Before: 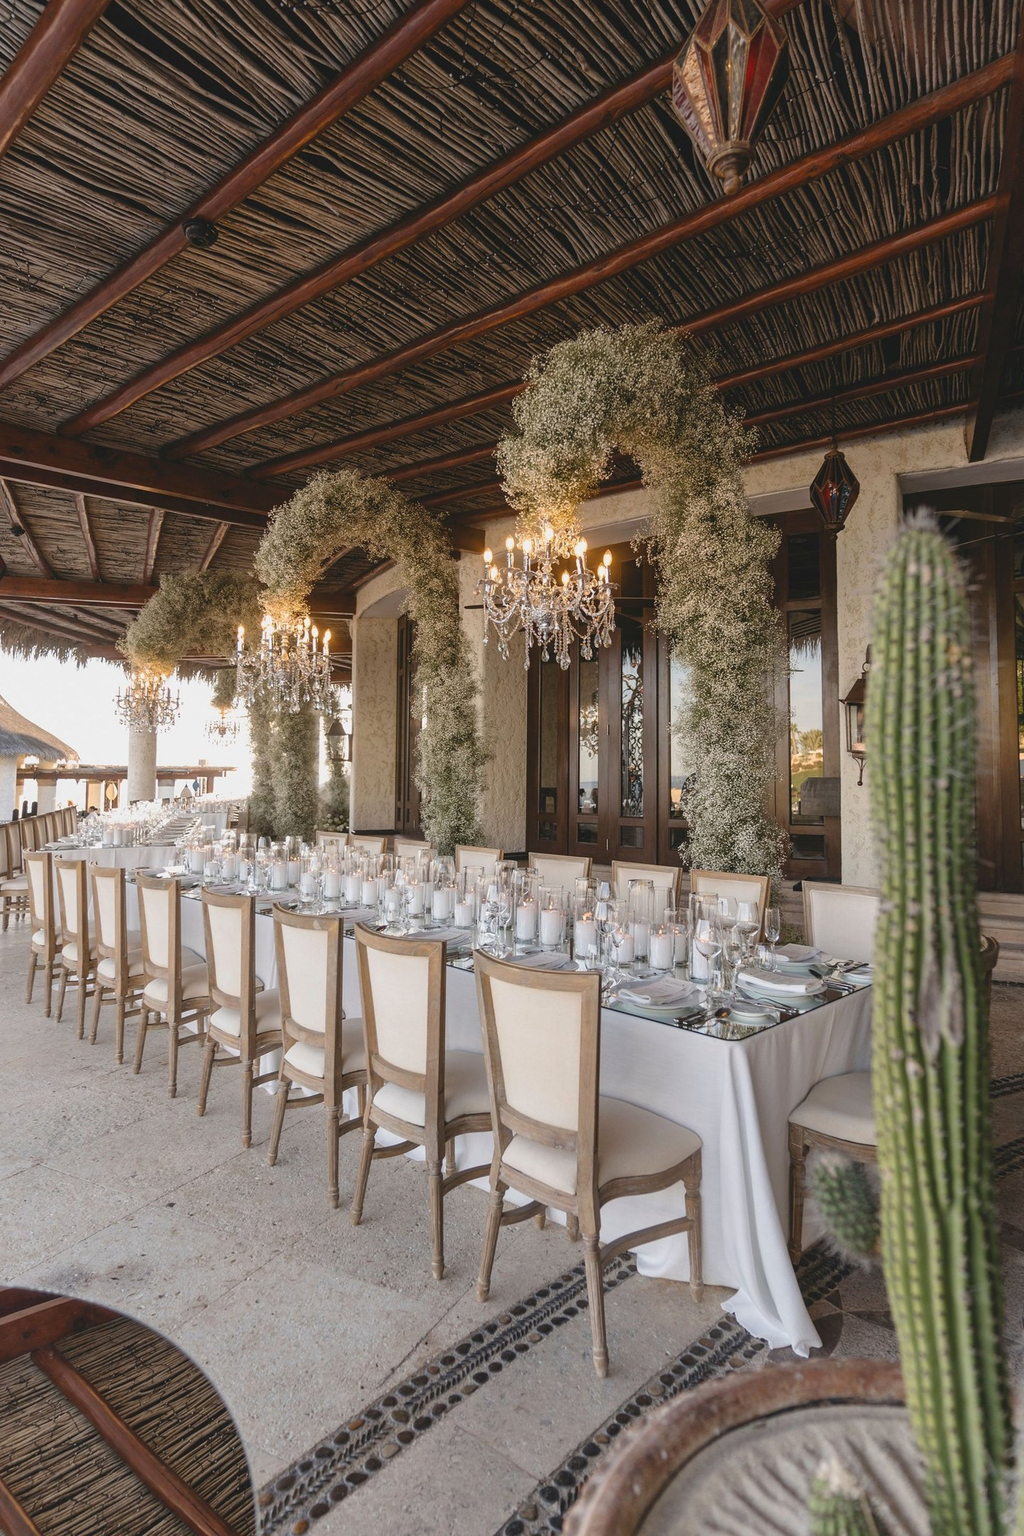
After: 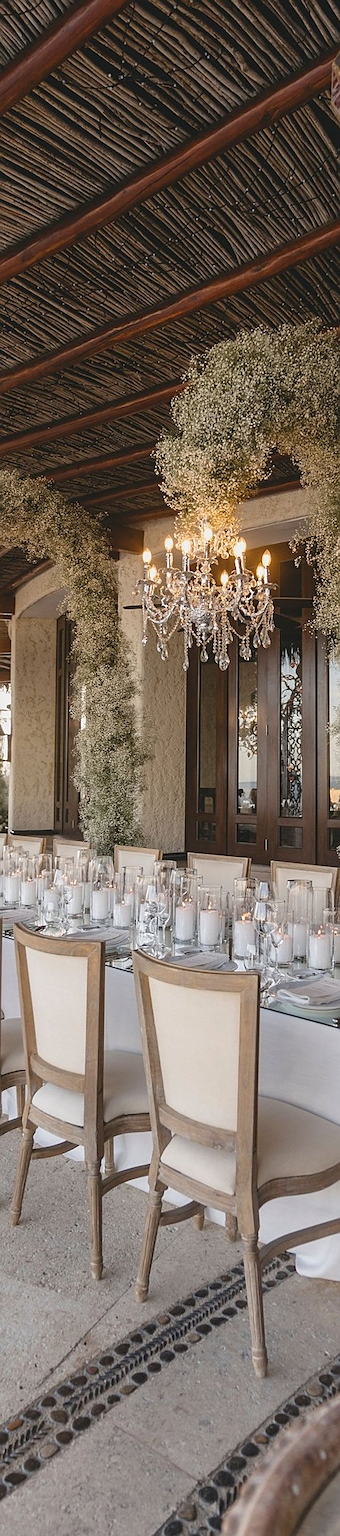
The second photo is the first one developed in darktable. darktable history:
sharpen: on, module defaults
crop: left 33.36%, right 33.36%
